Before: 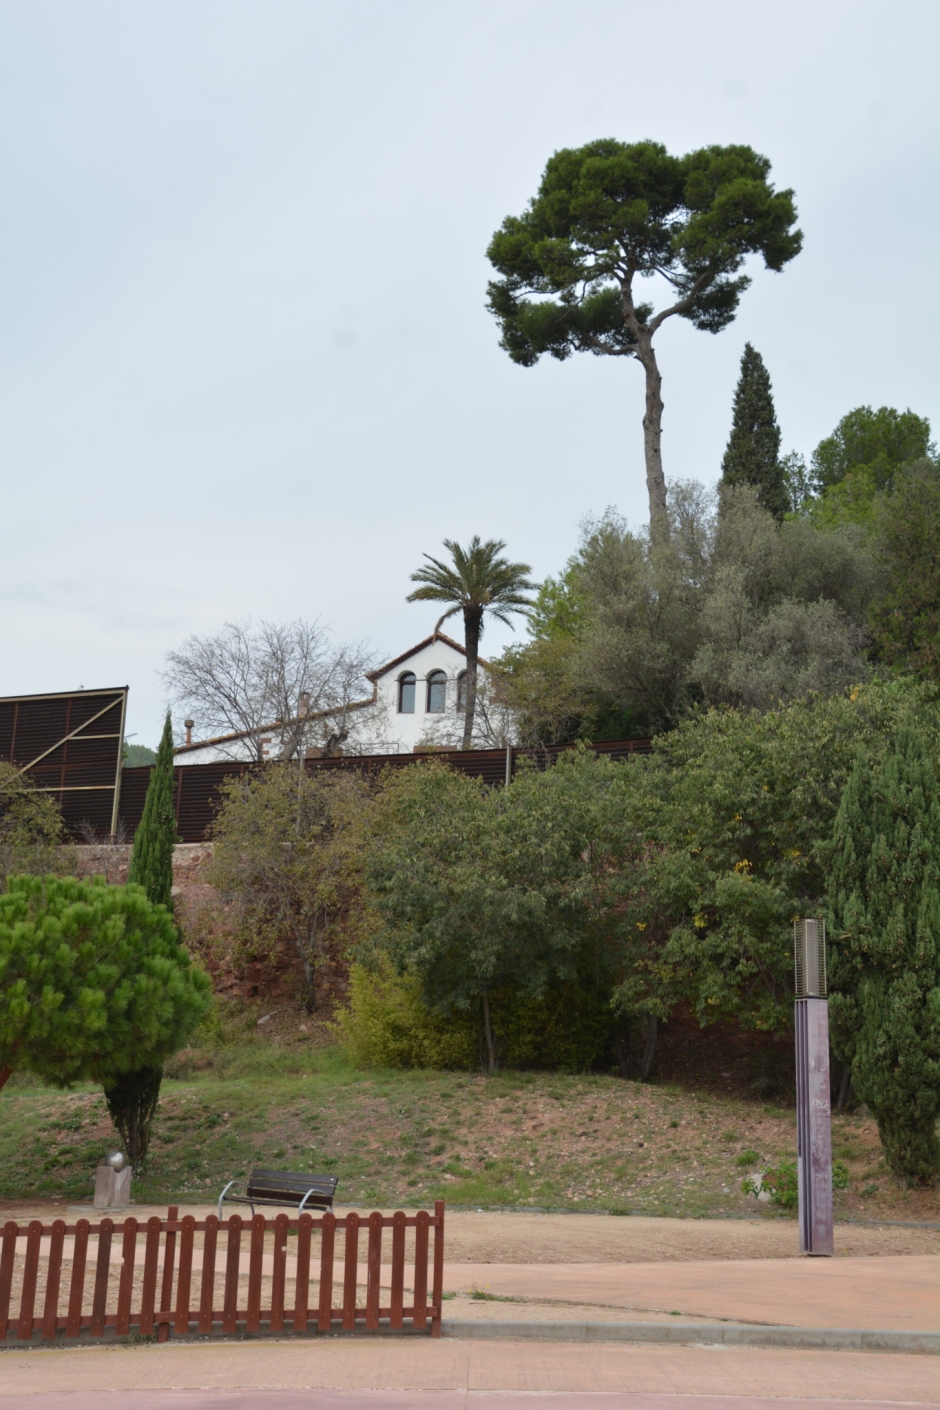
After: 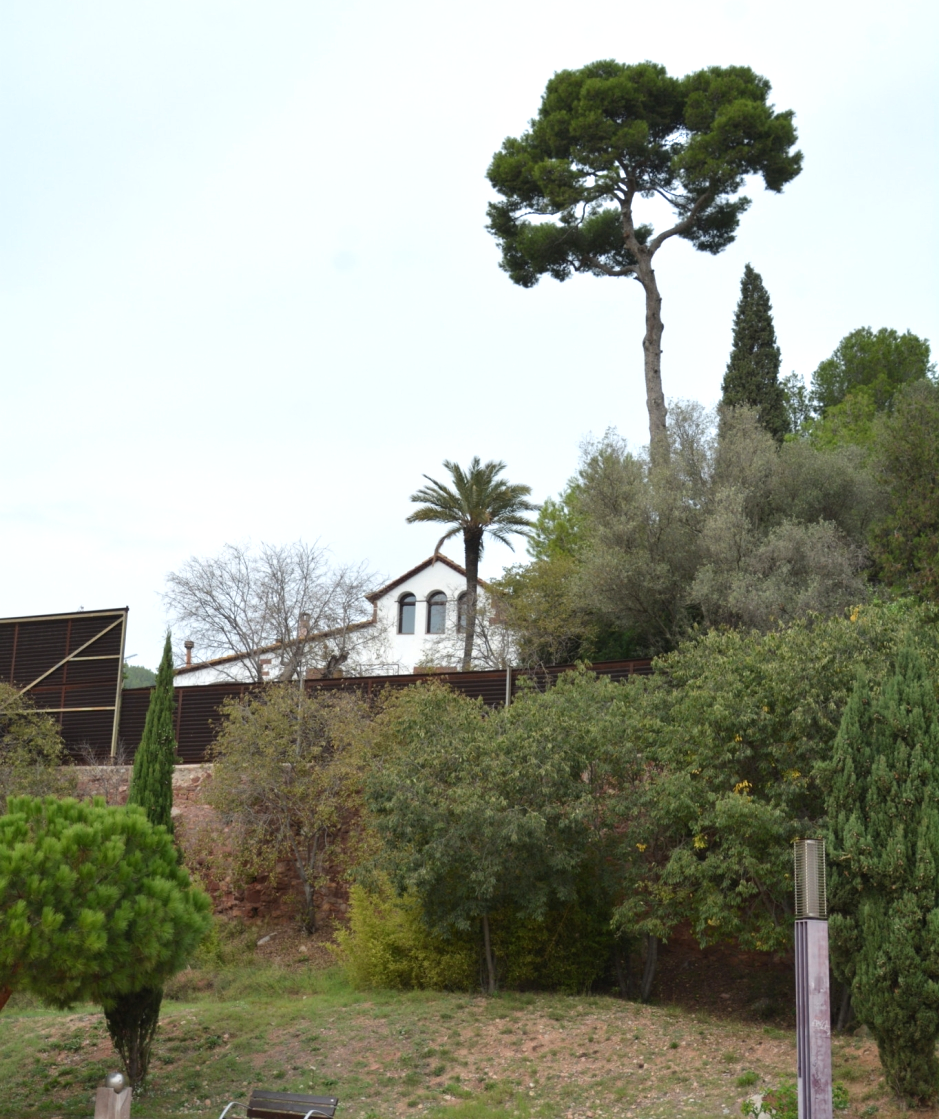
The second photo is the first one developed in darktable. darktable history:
exposure: exposure 0.197 EV
crop and rotate: top 5.667%, bottom 14.937%
